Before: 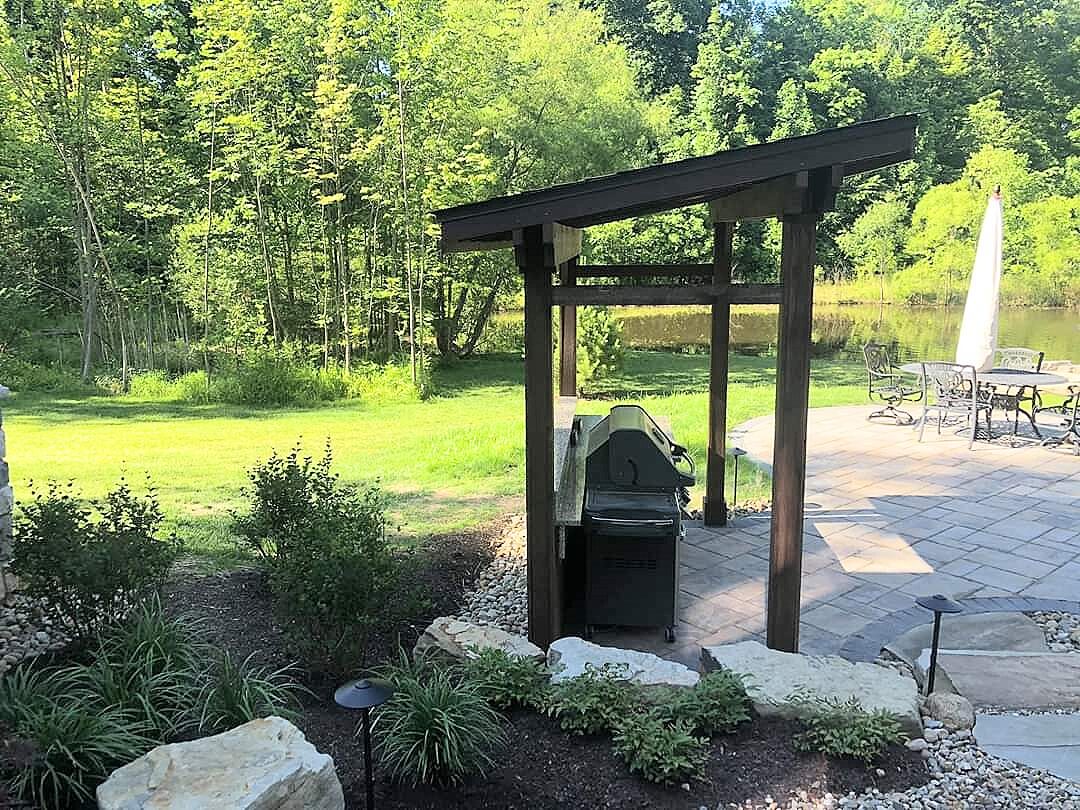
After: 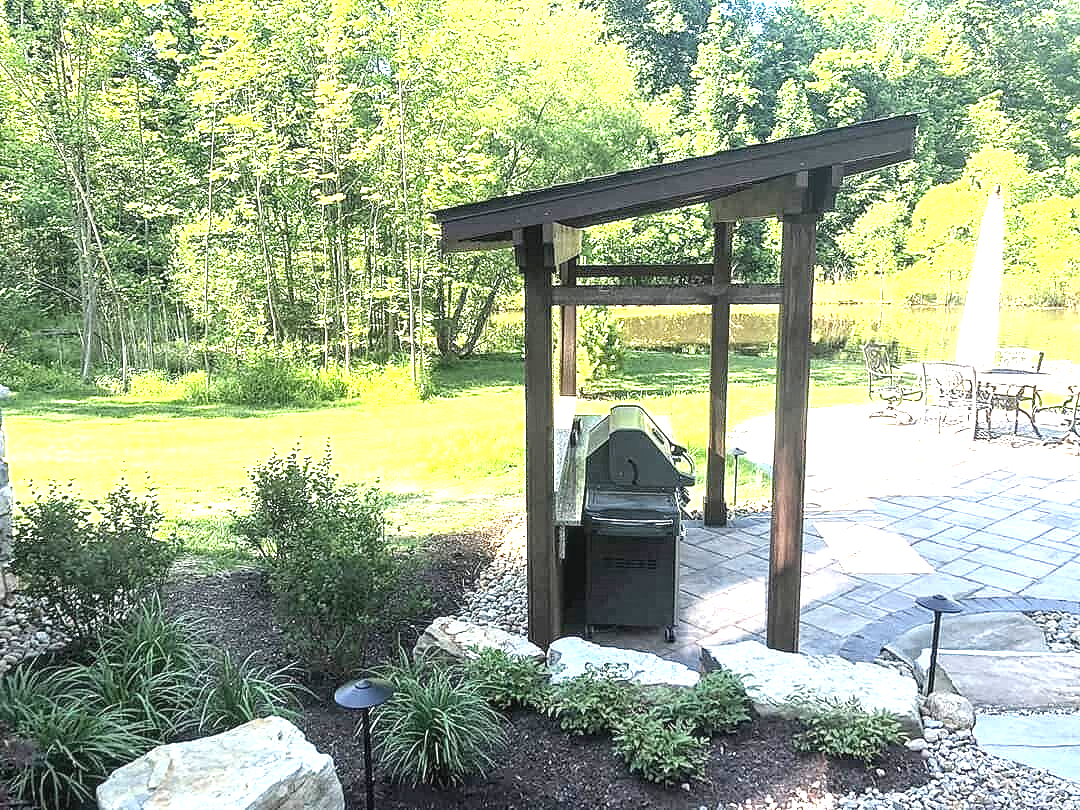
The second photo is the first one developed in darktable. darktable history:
local contrast: on, module defaults
exposure: black level correction 0, exposure 1.2 EV, compensate exposure bias true, compensate highlight preservation false
